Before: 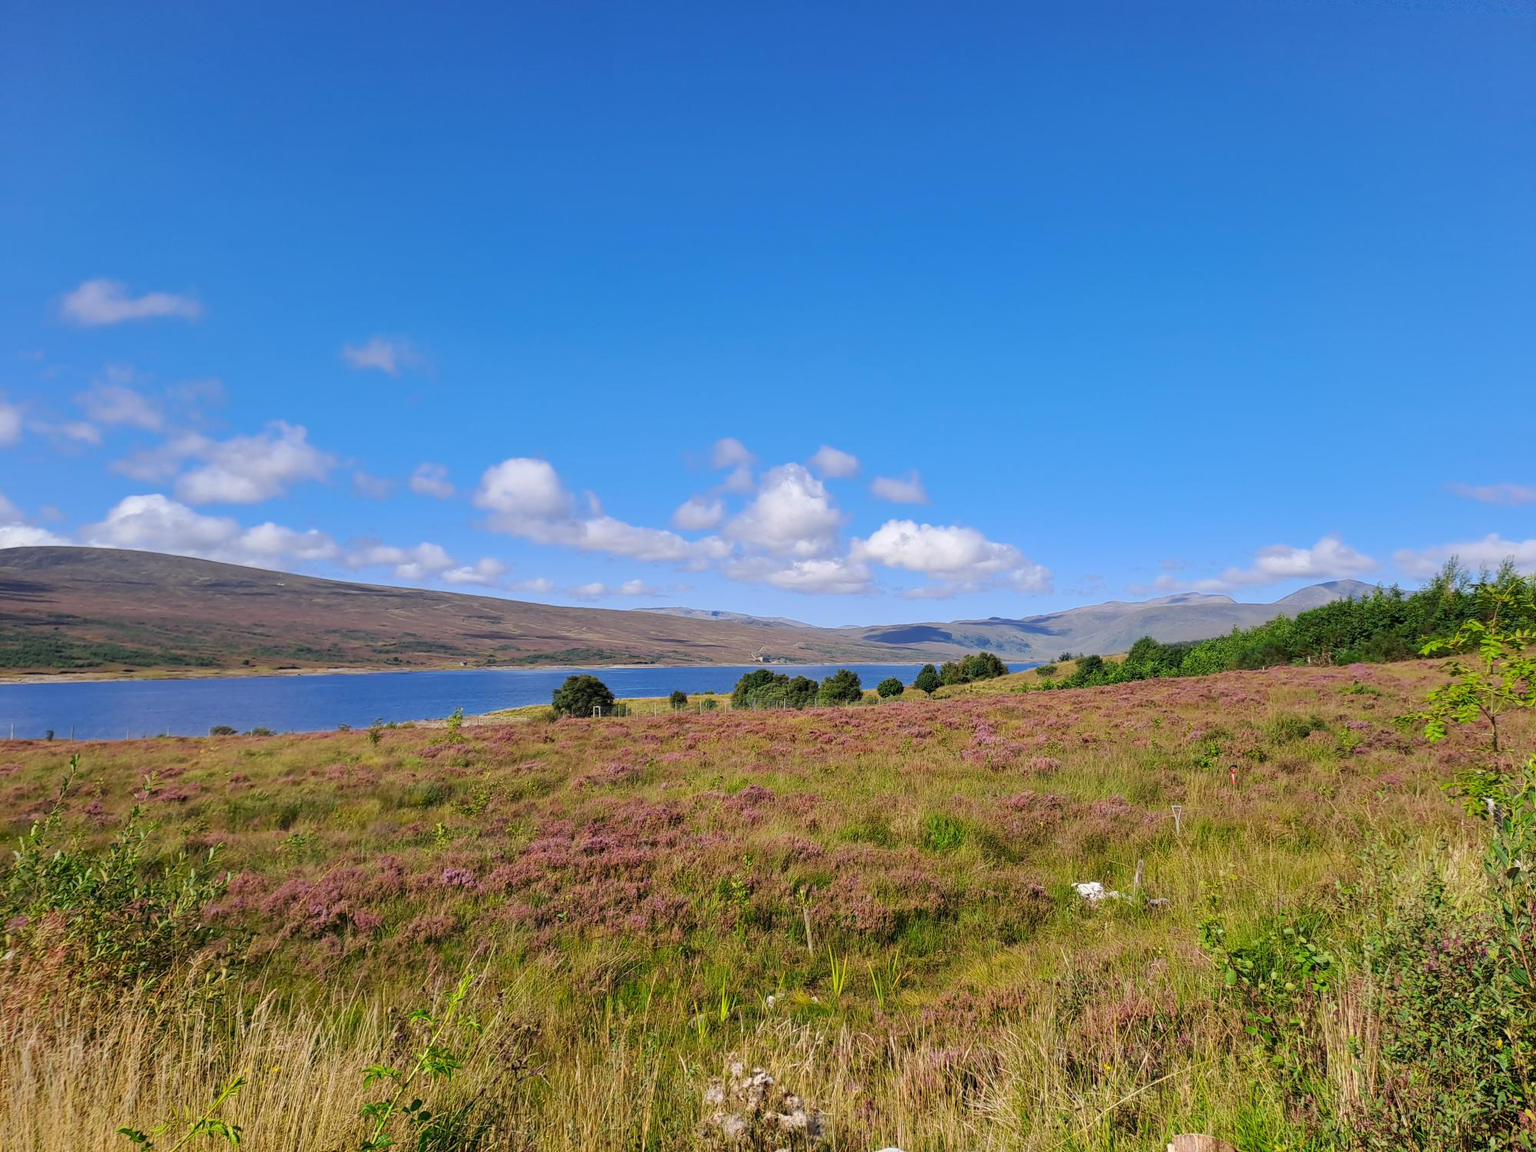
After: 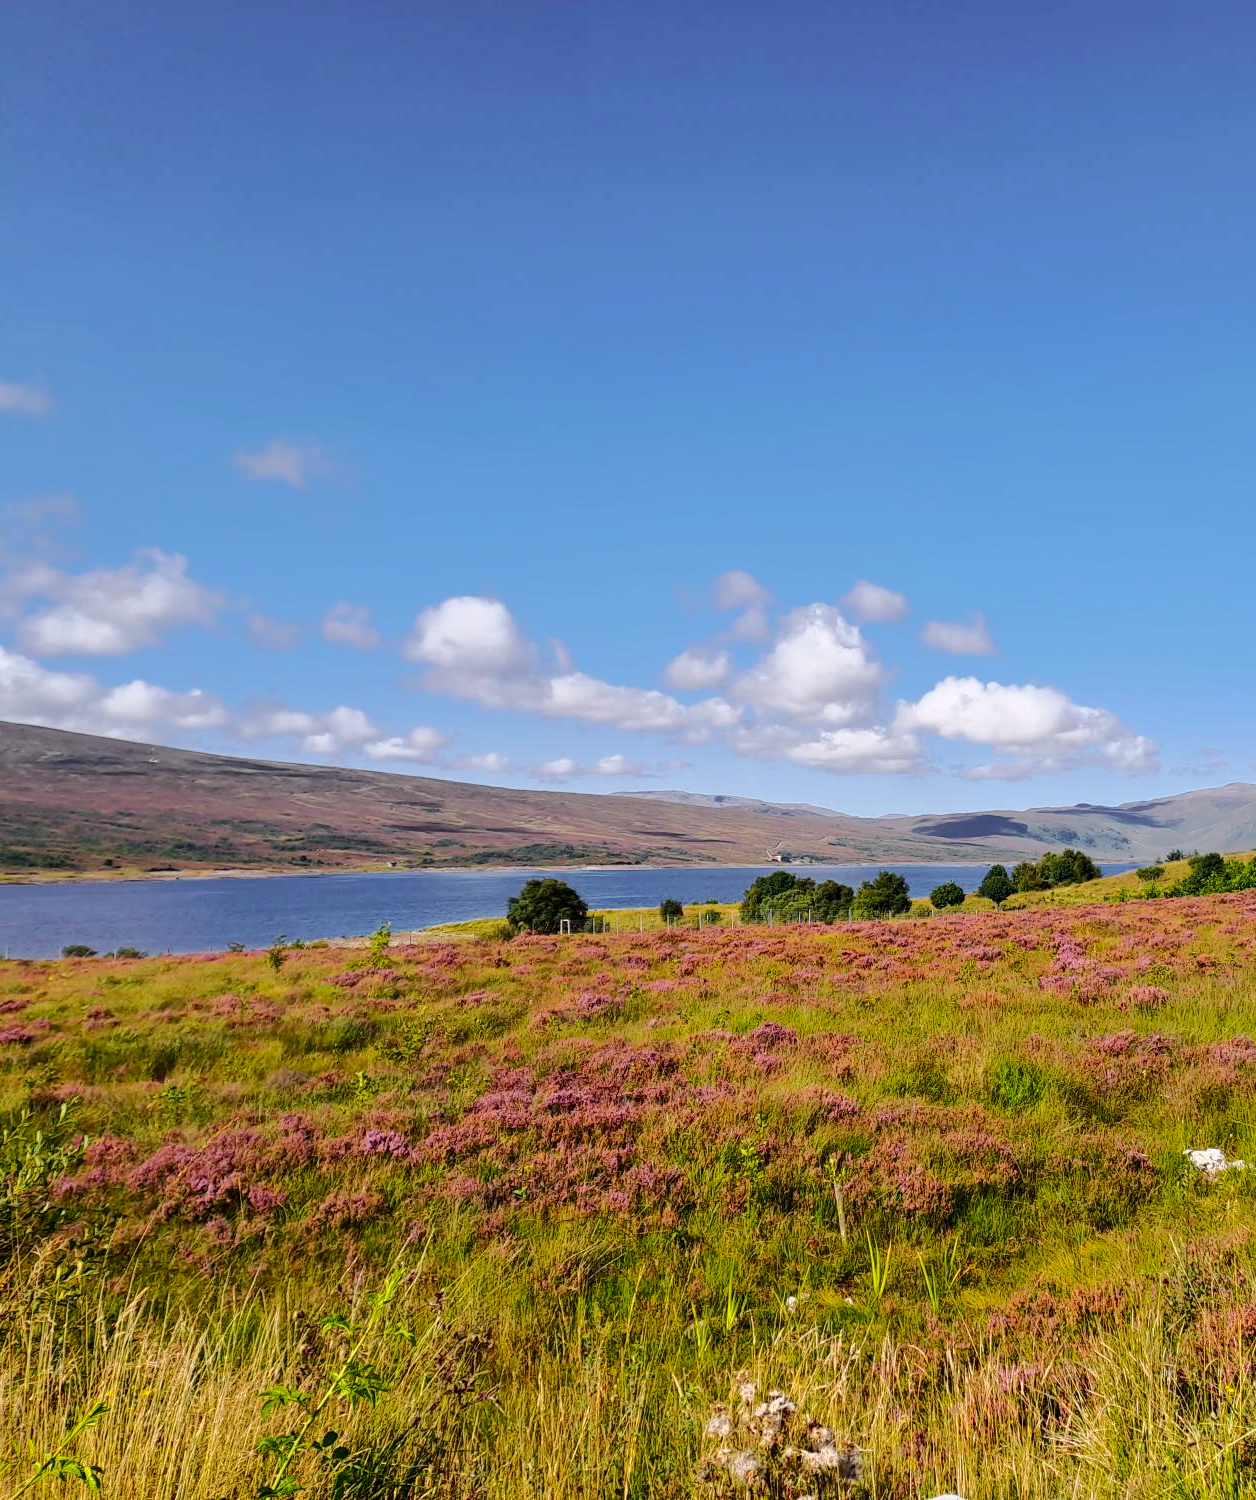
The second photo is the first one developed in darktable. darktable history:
tone curve: curves: ch0 [(0.003, 0) (0.066, 0.023) (0.154, 0.082) (0.281, 0.221) (0.405, 0.389) (0.517, 0.553) (0.716, 0.743) (0.822, 0.882) (1, 1)]; ch1 [(0, 0) (0.164, 0.115) (0.337, 0.332) (0.39, 0.398) (0.464, 0.461) (0.501, 0.5) (0.521, 0.526) (0.571, 0.606) (0.656, 0.677) (0.723, 0.731) (0.811, 0.796) (1, 1)]; ch2 [(0, 0) (0.337, 0.382) (0.464, 0.476) (0.501, 0.502) (0.527, 0.54) (0.556, 0.567) (0.575, 0.606) (0.659, 0.736) (1, 1)], color space Lab, independent channels, preserve colors none
crop: left 10.644%, right 26.528%
